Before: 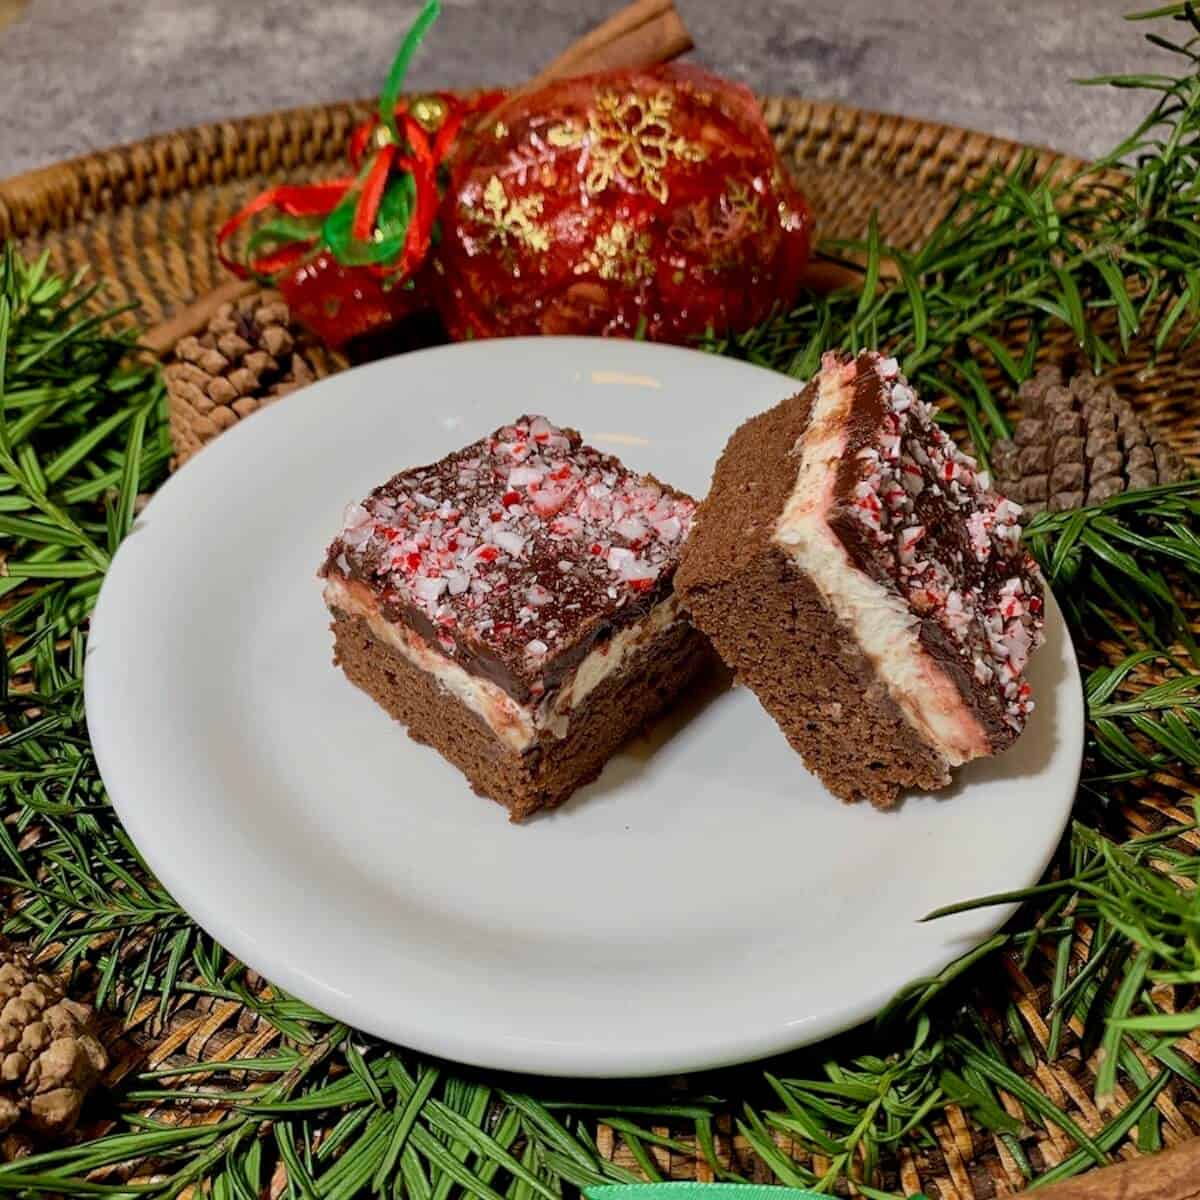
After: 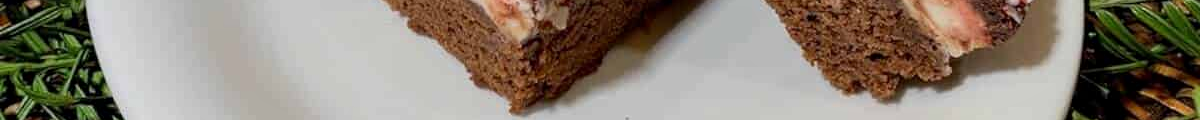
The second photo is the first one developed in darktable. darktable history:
local contrast: mode bilateral grid, contrast 20, coarseness 50, detail 120%, midtone range 0.2
crop and rotate: top 59.084%, bottom 30.916%
